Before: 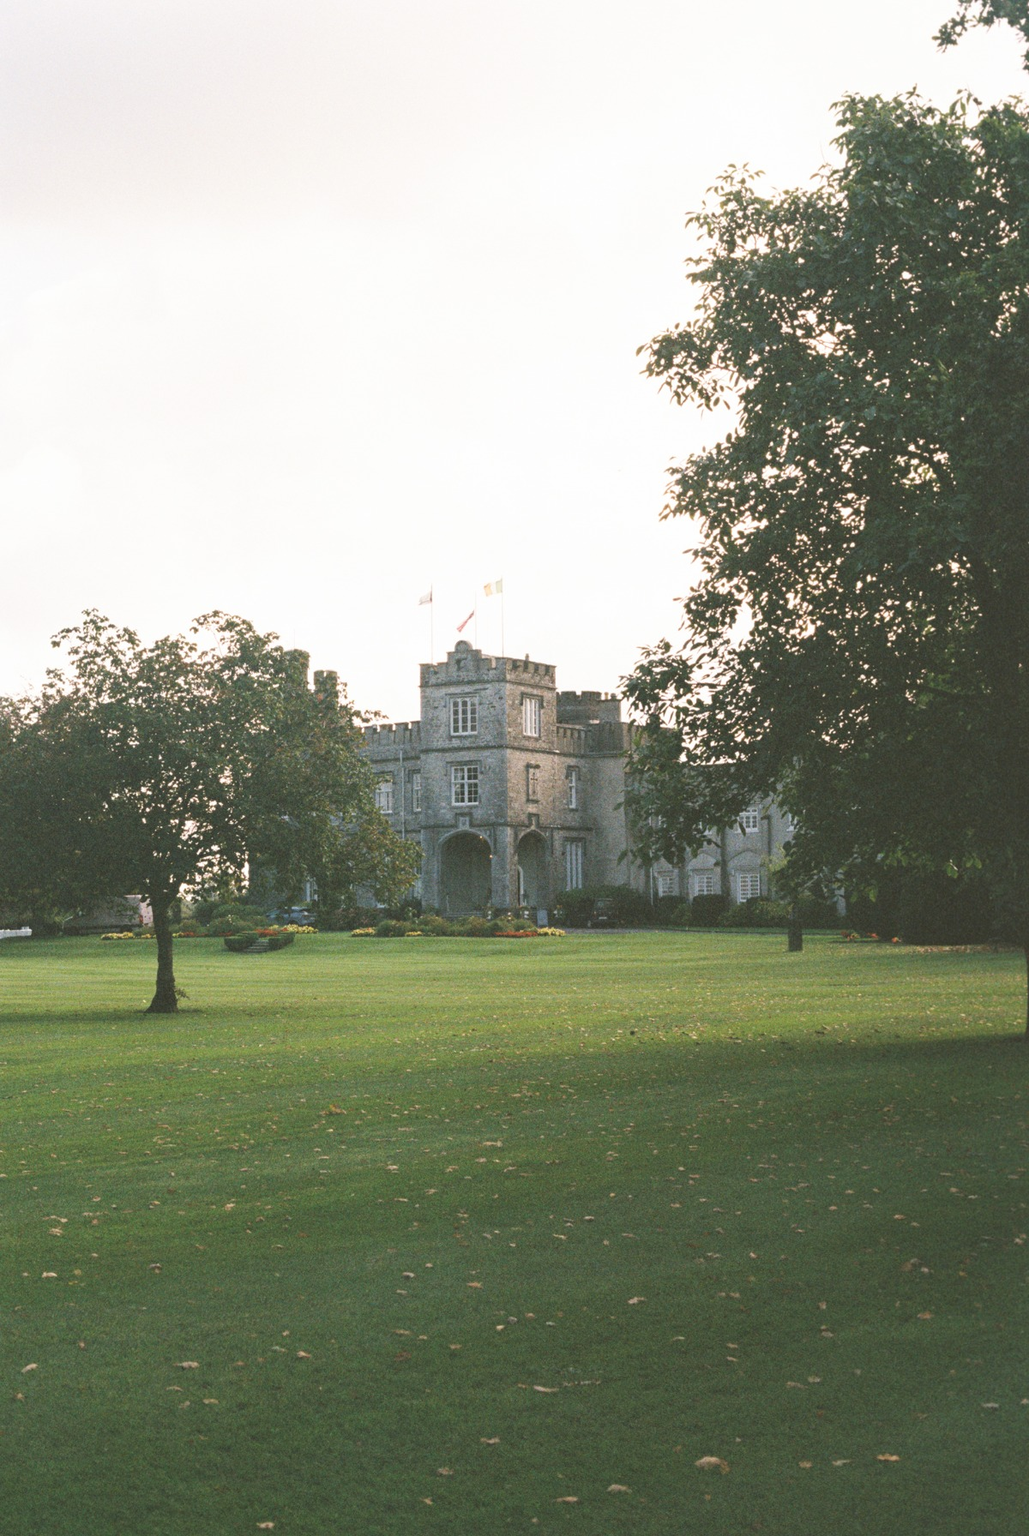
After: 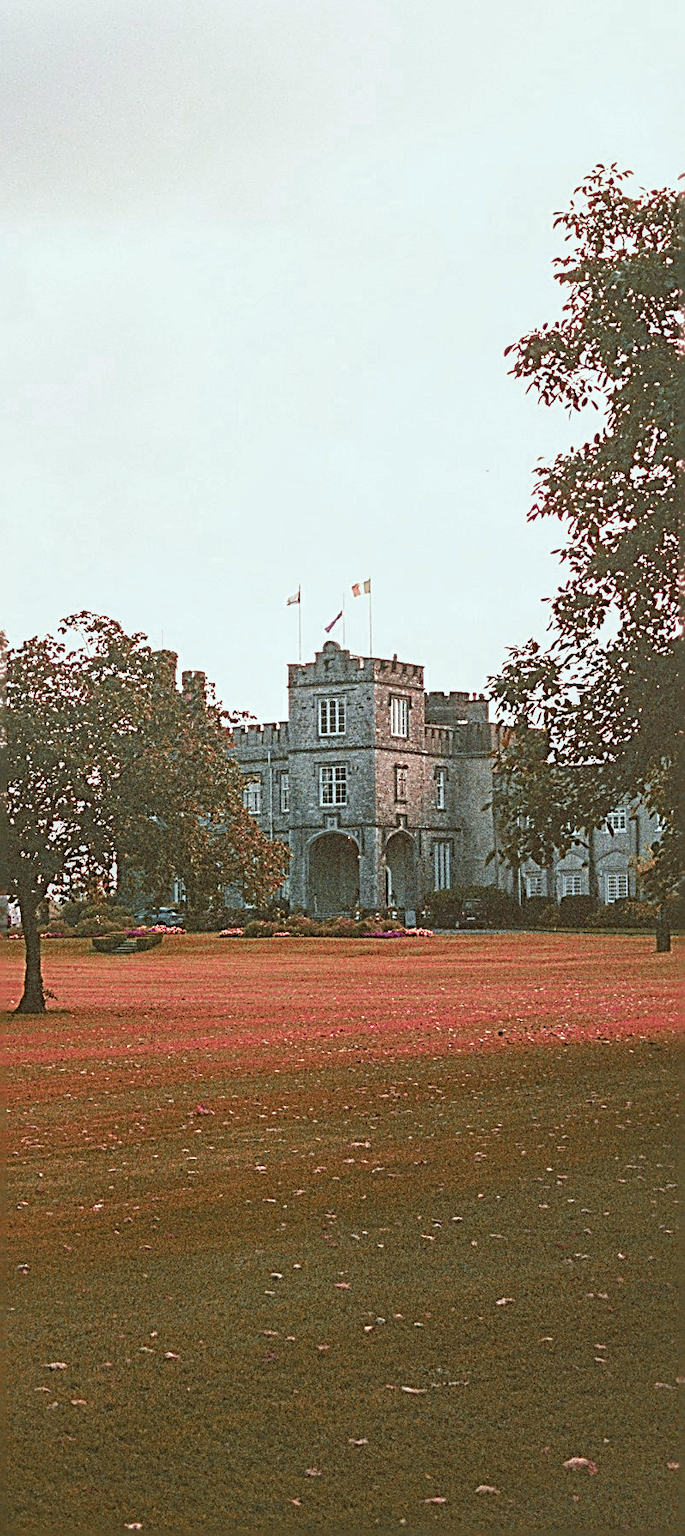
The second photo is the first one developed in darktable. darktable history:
crop and rotate: left 12.861%, right 20.553%
color correction: highlights a* -4.93, highlights b* -3.25, shadows a* 3.73, shadows b* 4.41
shadows and highlights: on, module defaults
sharpen: radius 3.159, amount 1.748
local contrast: detail 130%
levels: black 8.52%
color zones: curves: ch0 [(0.826, 0.353)]; ch1 [(0.242, 0.647) (0.889, 0.342)]; ch2 [(0.246, 0.089) (0.969, 0.068)]
